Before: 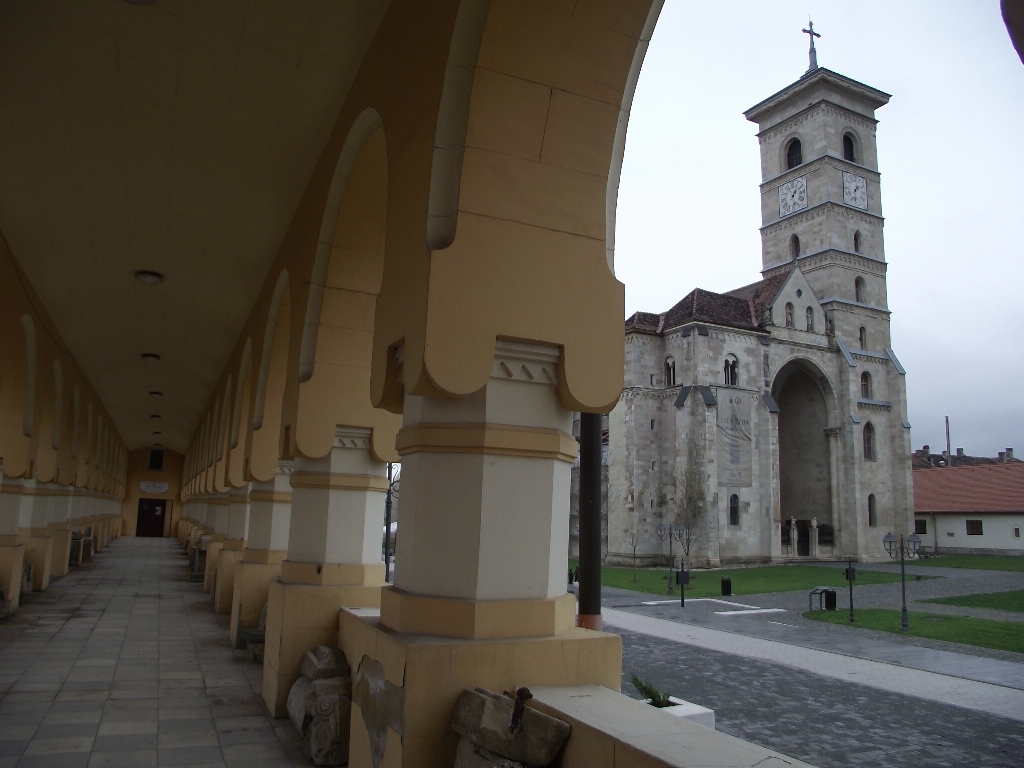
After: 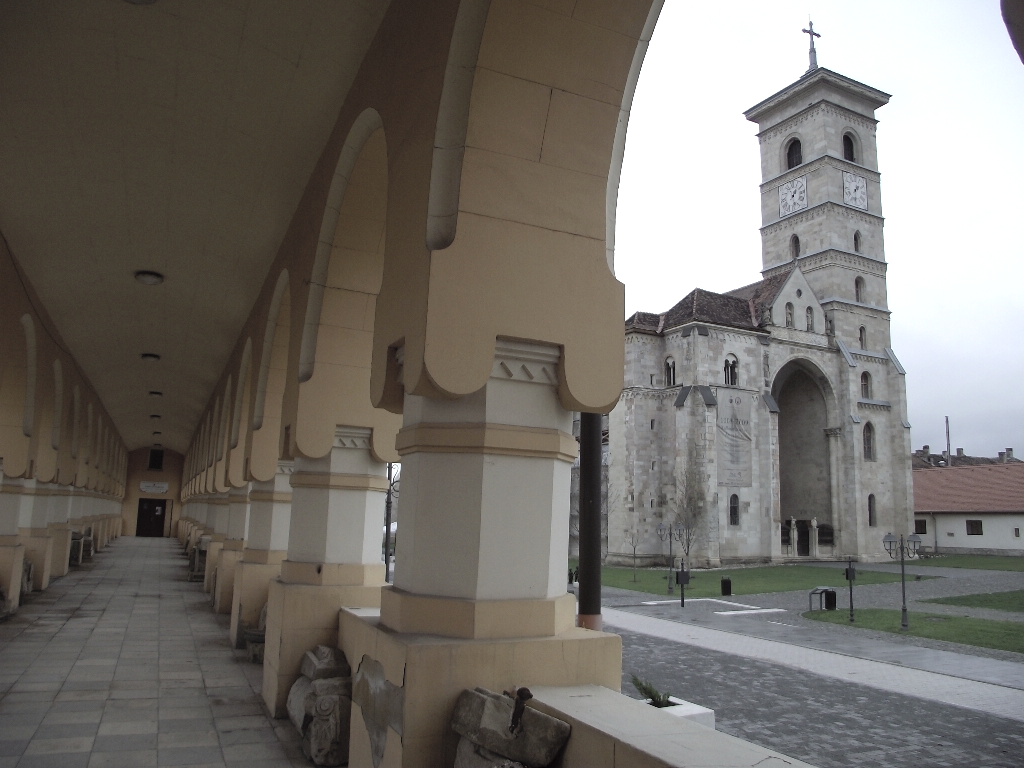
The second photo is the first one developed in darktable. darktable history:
contrast brightness saturation: brightness 0.18, saturation -0.5
color balance: lift [1, 1.001, 0.999, 1.001], gamma [1, 1.004, 1.007, 0.993], gain [1, 0.991, 0.987, 1.013], contrast 10%, output saturation 120%
